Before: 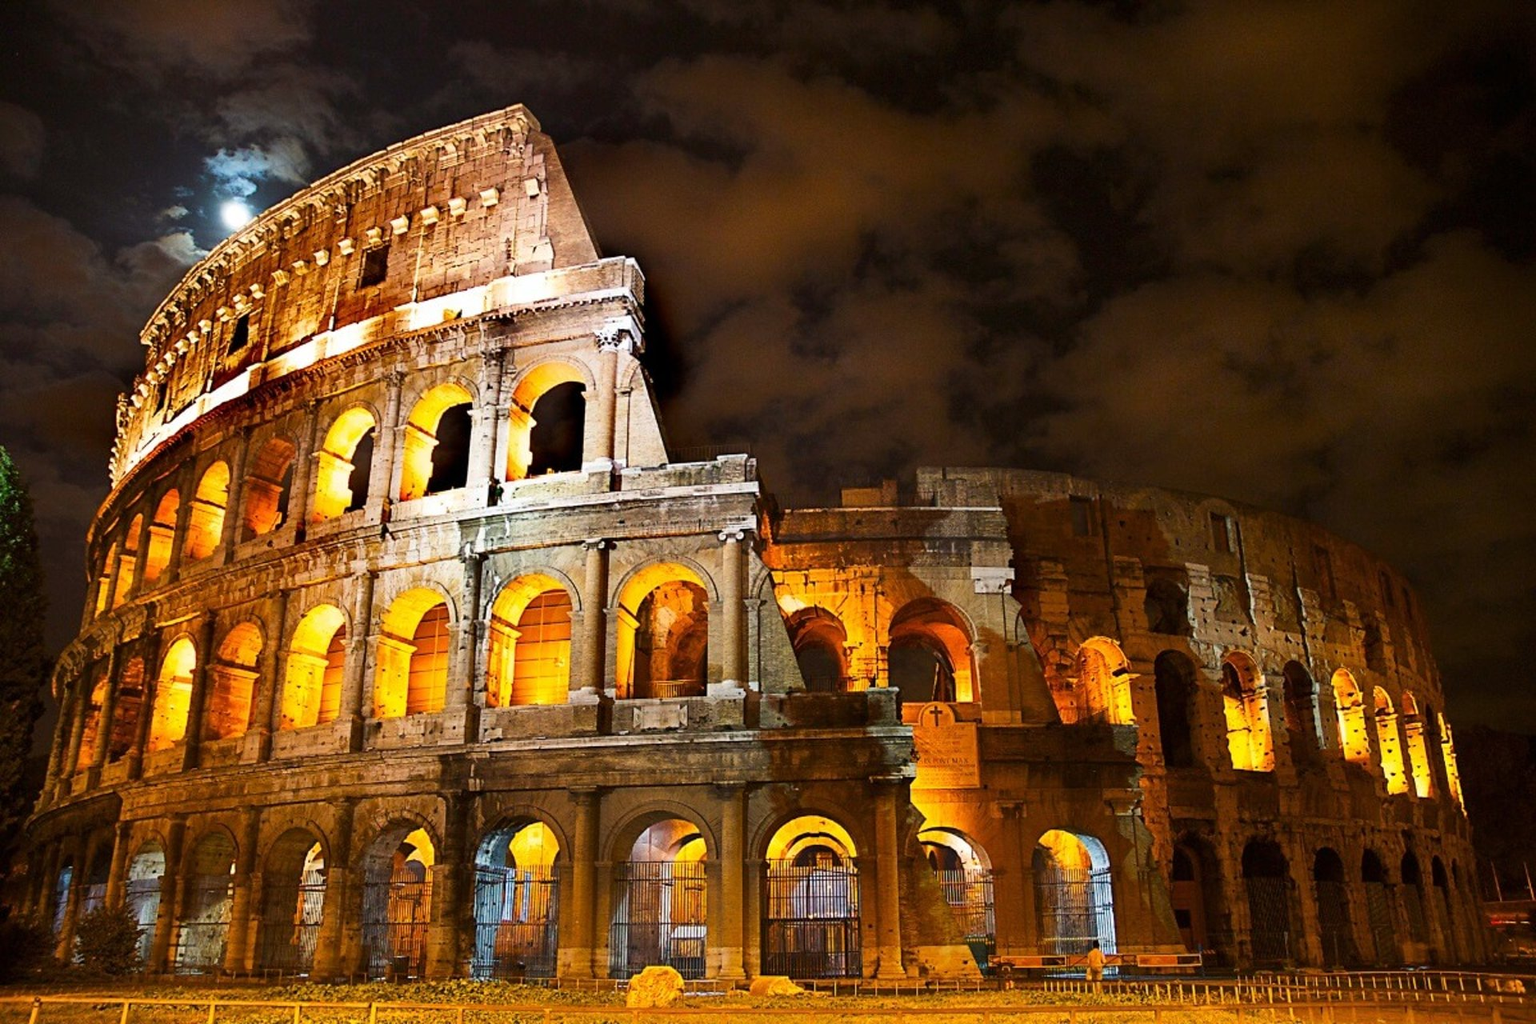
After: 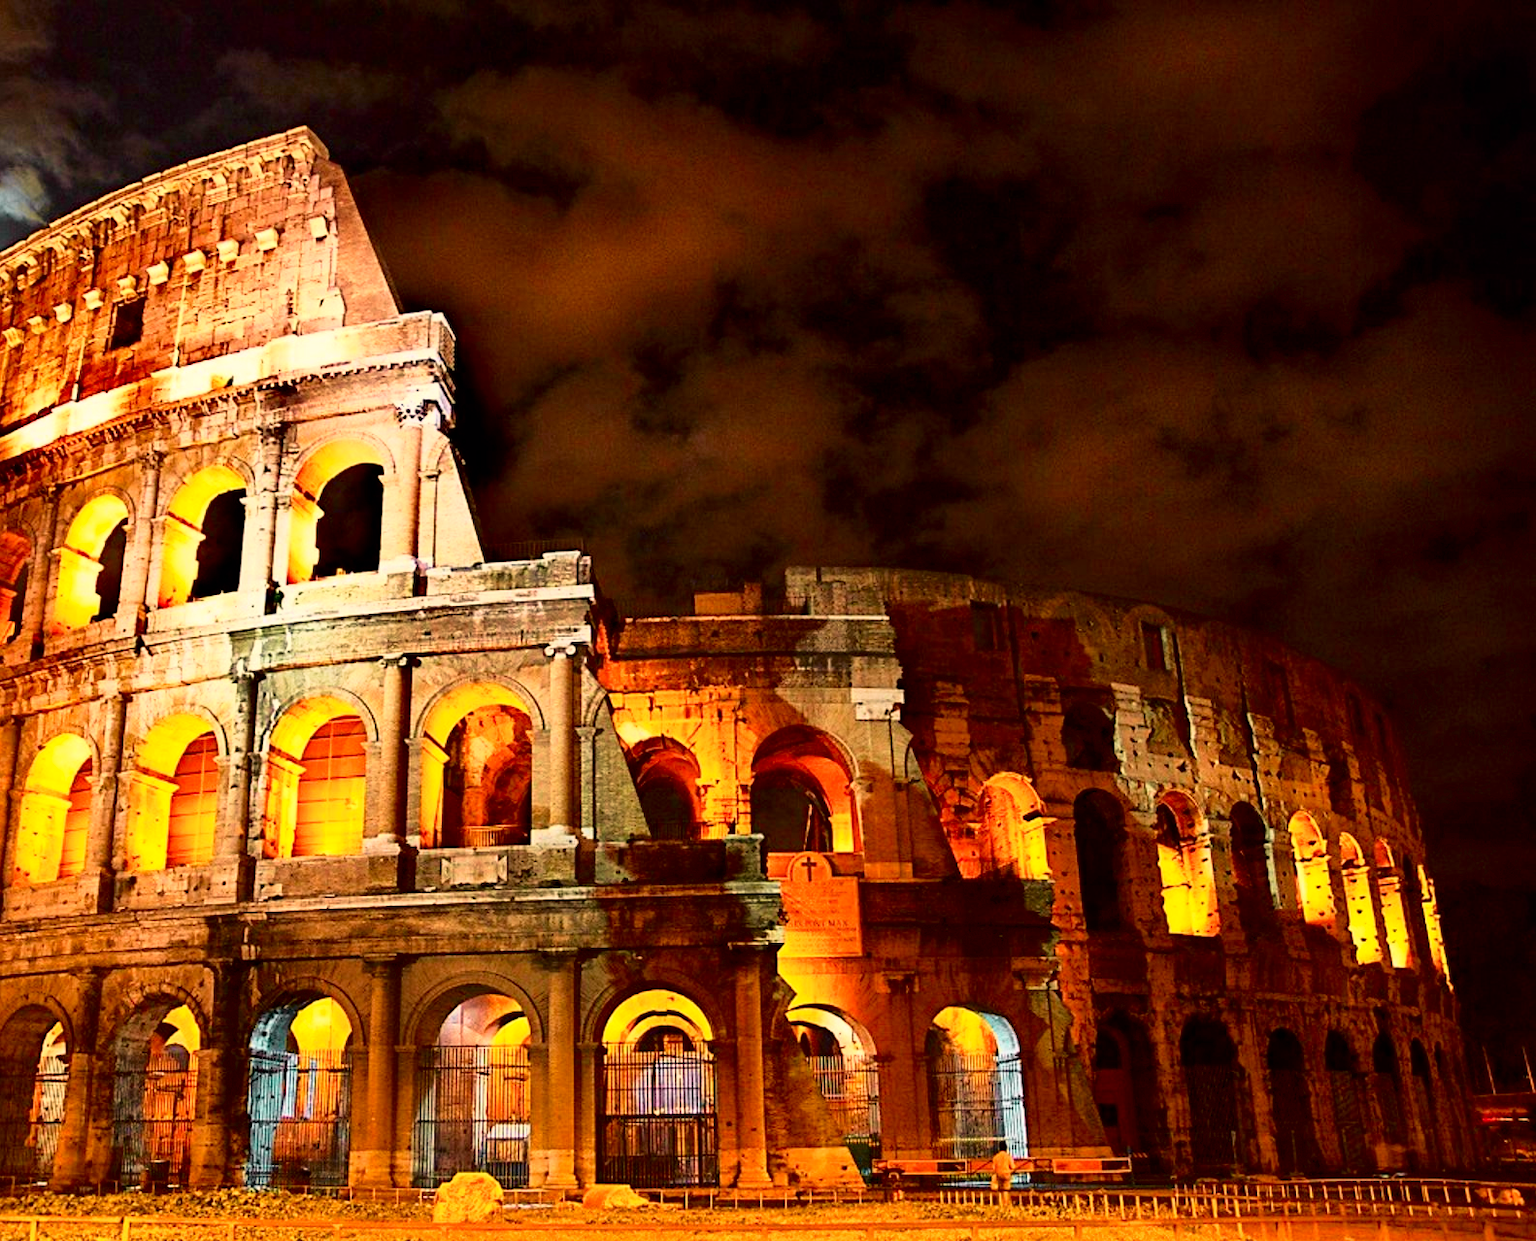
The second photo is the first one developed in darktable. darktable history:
contrast brightness saturation: contrast 0.07
white balance: red 1.045, blue 0.932
contrast equalizer: y [[0.5 ×6], [0.5 ×6], [0.5, 0.5, 0.501, 0.545, 0.707, 0.863], [0 ×6], [0 ×6]]
tone equalizer: on, module defaults
local contrast: mode bilateral grid, contrast 20, coarseness 50, detail 120%, midtone range 0.2
velvia: on, module defaults
tone curve: curves: ch0 [(0, 0) (0.062, 0.023) (0.168, 0.142) (0.359, 0.419) (0.469, 0.544) (0.634, 0.722) (0.839, 0.909) (0.998, 0.978)]; ch1 [(0, 0) (0.437, 0.408) (0.472, 0.47) (0.502, 0.504) (0.527, 0.546) (0.568, 0.619) (0.608, 0.665) (0.669, 0.748) (0.859, 0.899) (1, 1)]; ch2 [(0, 0) (0.33, 0.301) (0.421, 0.443) (0.473, 0.498) (0.509, 0.5) (0.535, 0.564) (0.575, 0.625) (0.608, 0.667) (1, 1)], color space Lab, independent channels, preserve colors none
crop: left 17.582%, bottom 0.031%
